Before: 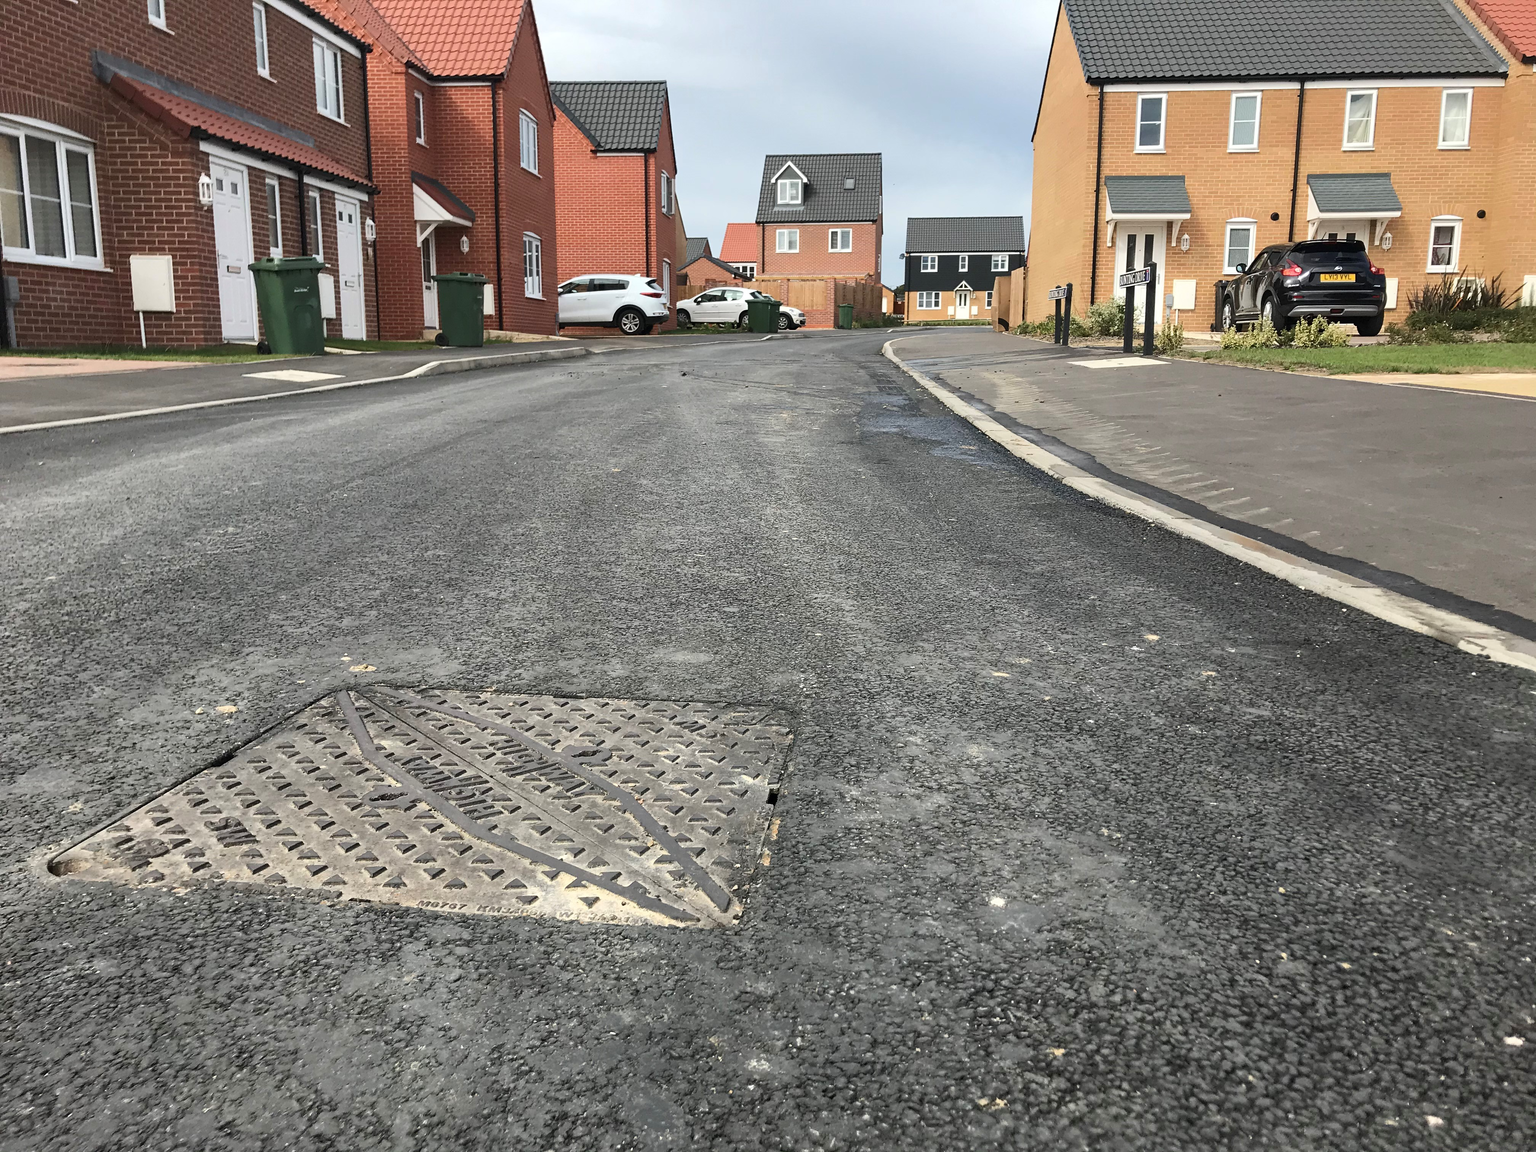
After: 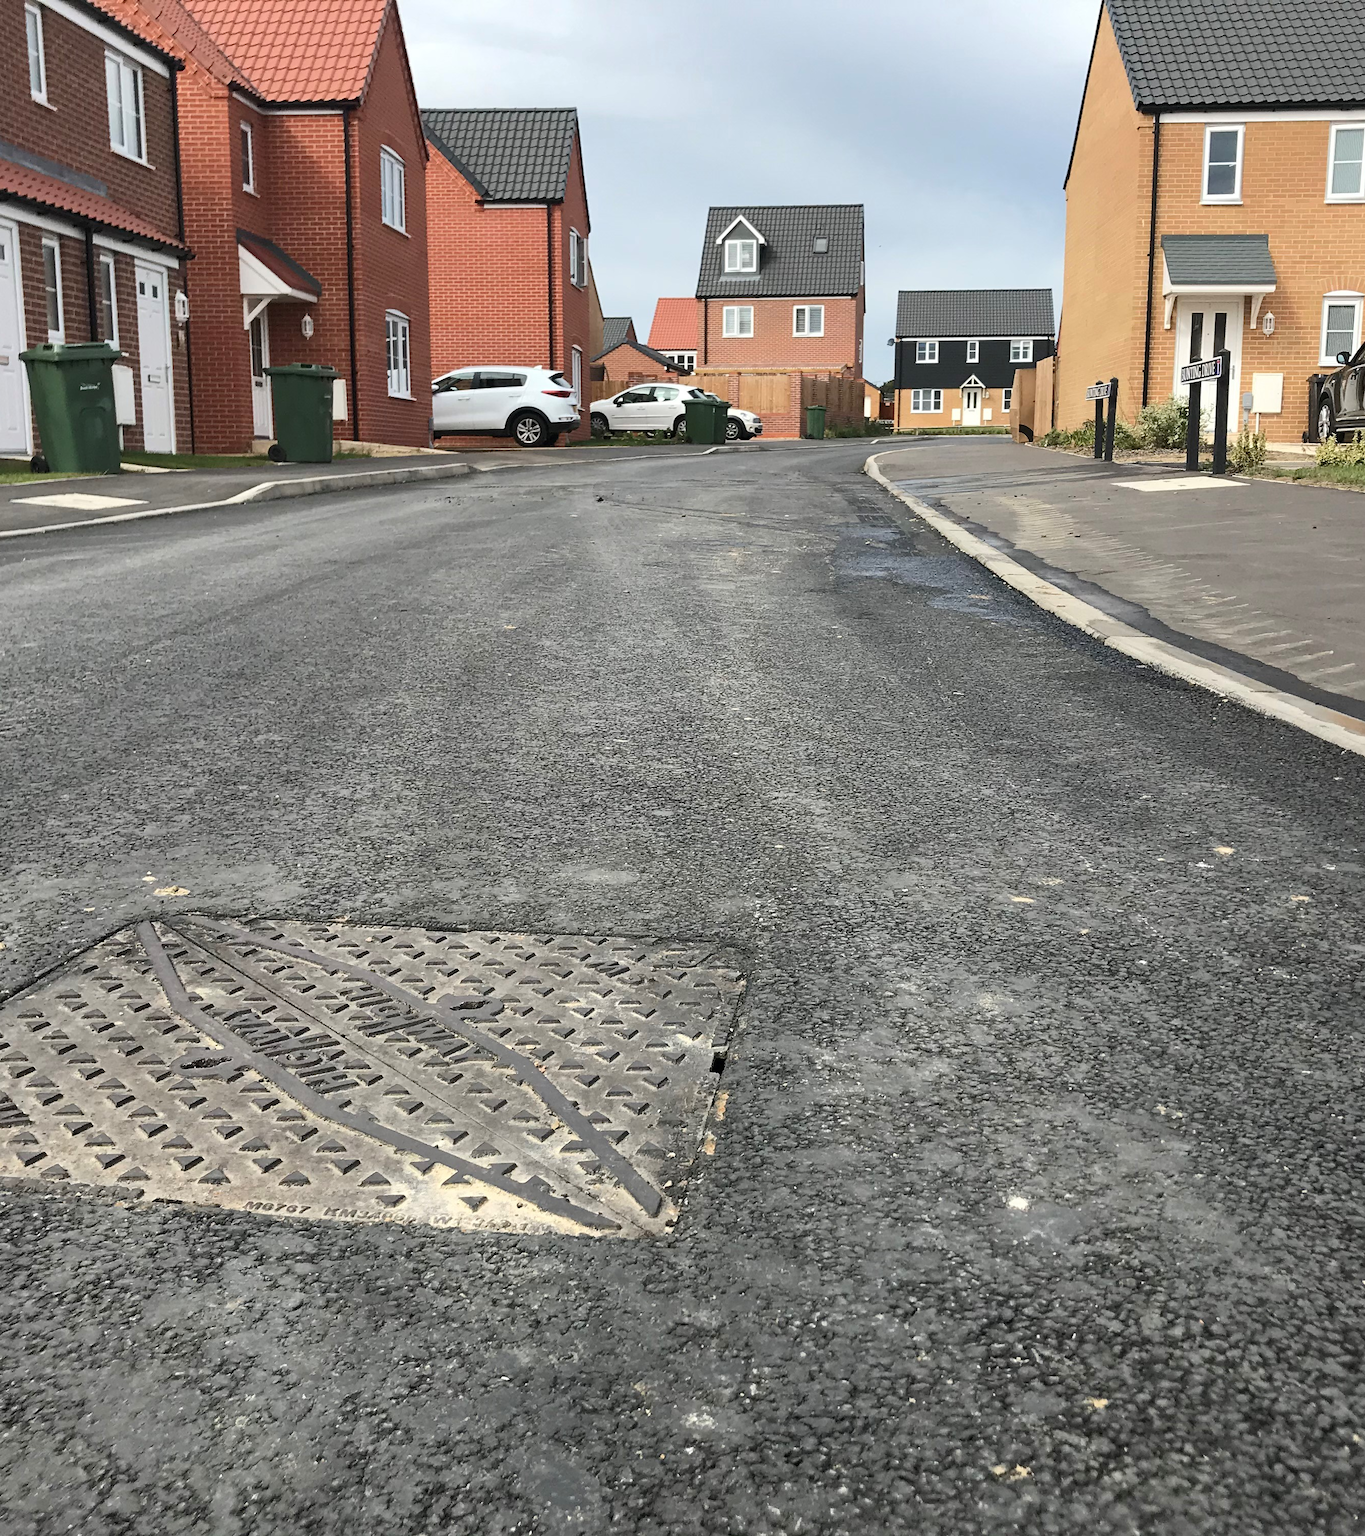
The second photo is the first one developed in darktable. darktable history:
crop and rotate: left 15.274%, right 18.049%
